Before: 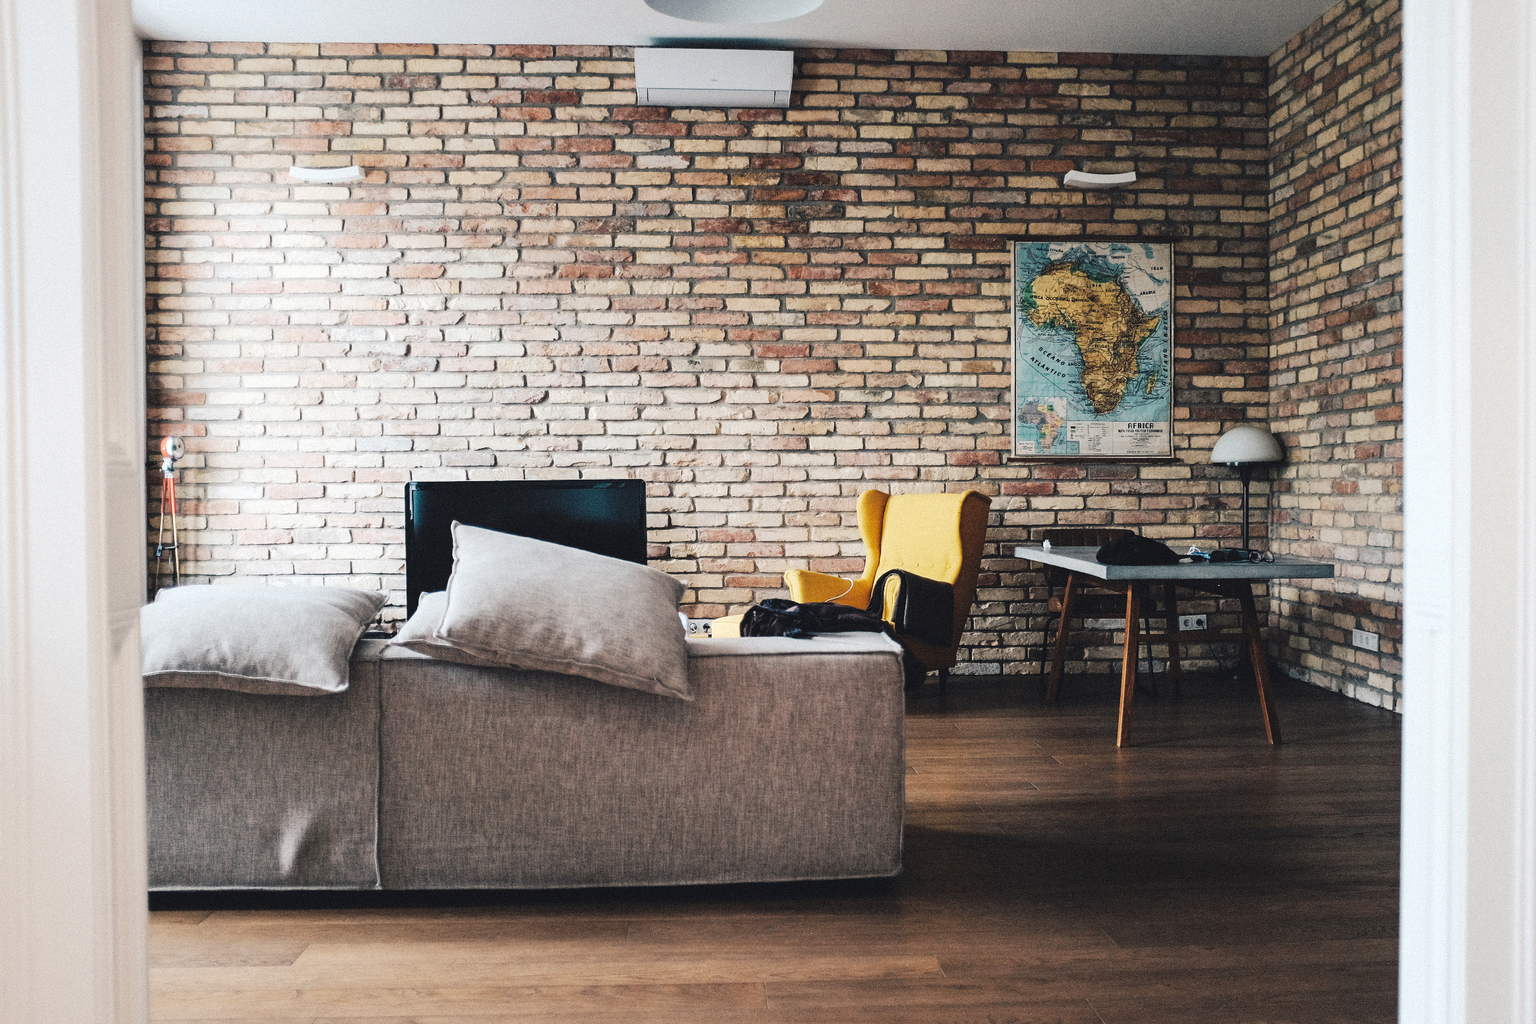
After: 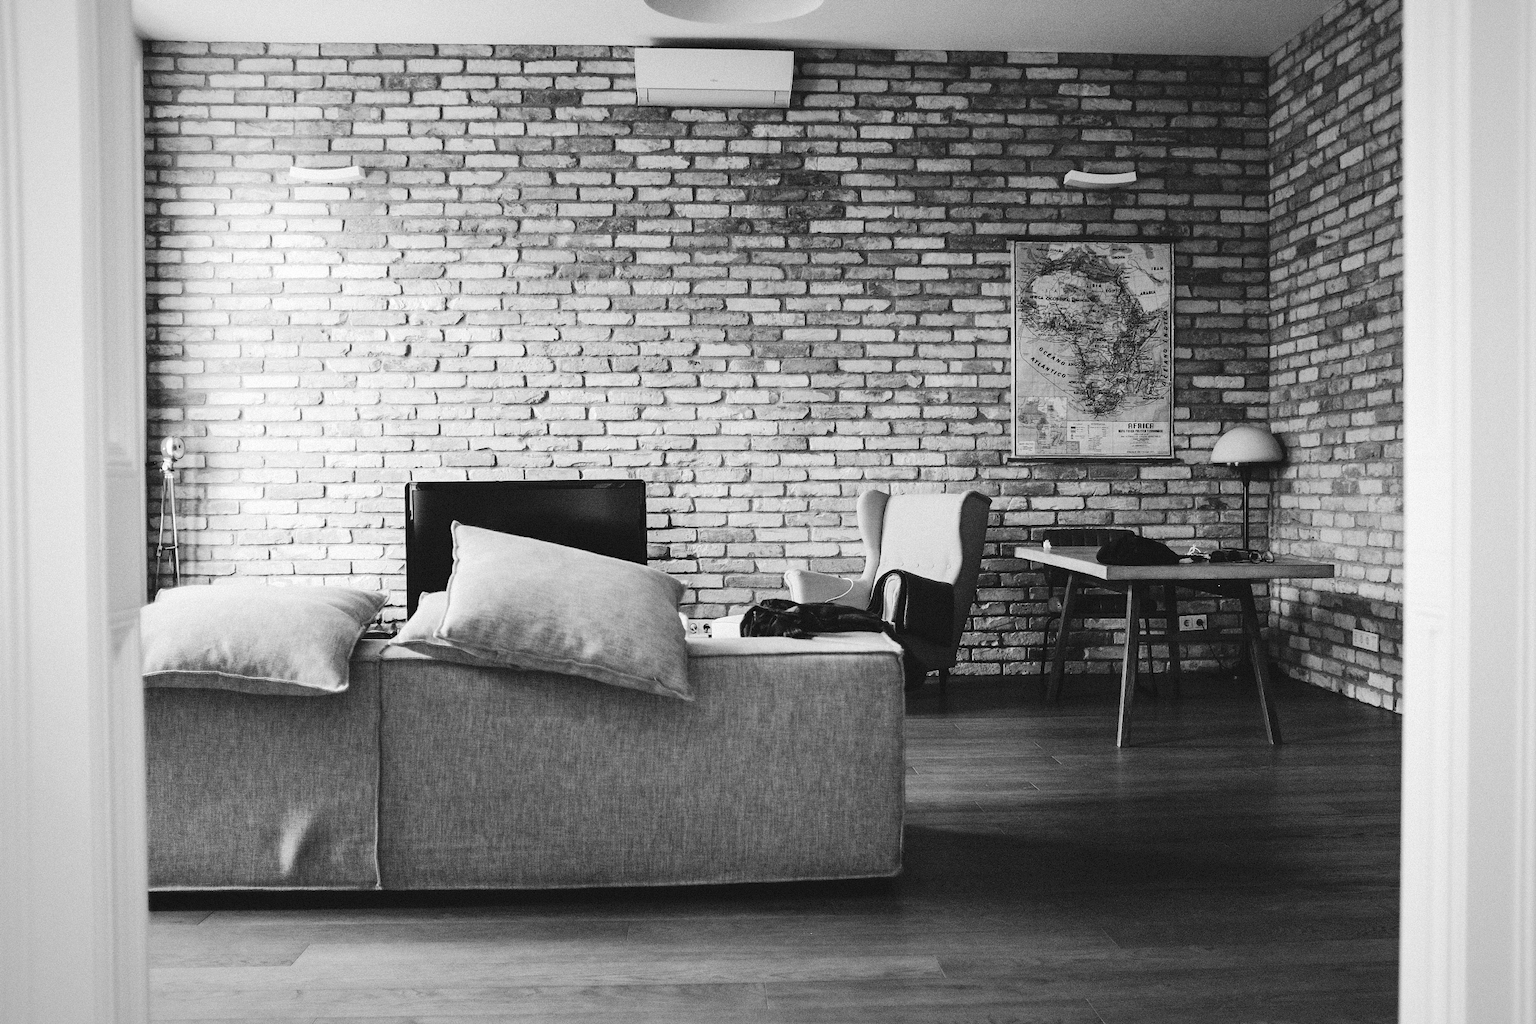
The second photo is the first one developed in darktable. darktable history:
vignetting: fall-off radius 81.94%
color balance: mode lift, gamma, gain (sRGB)
monochrome: on, module defaults
